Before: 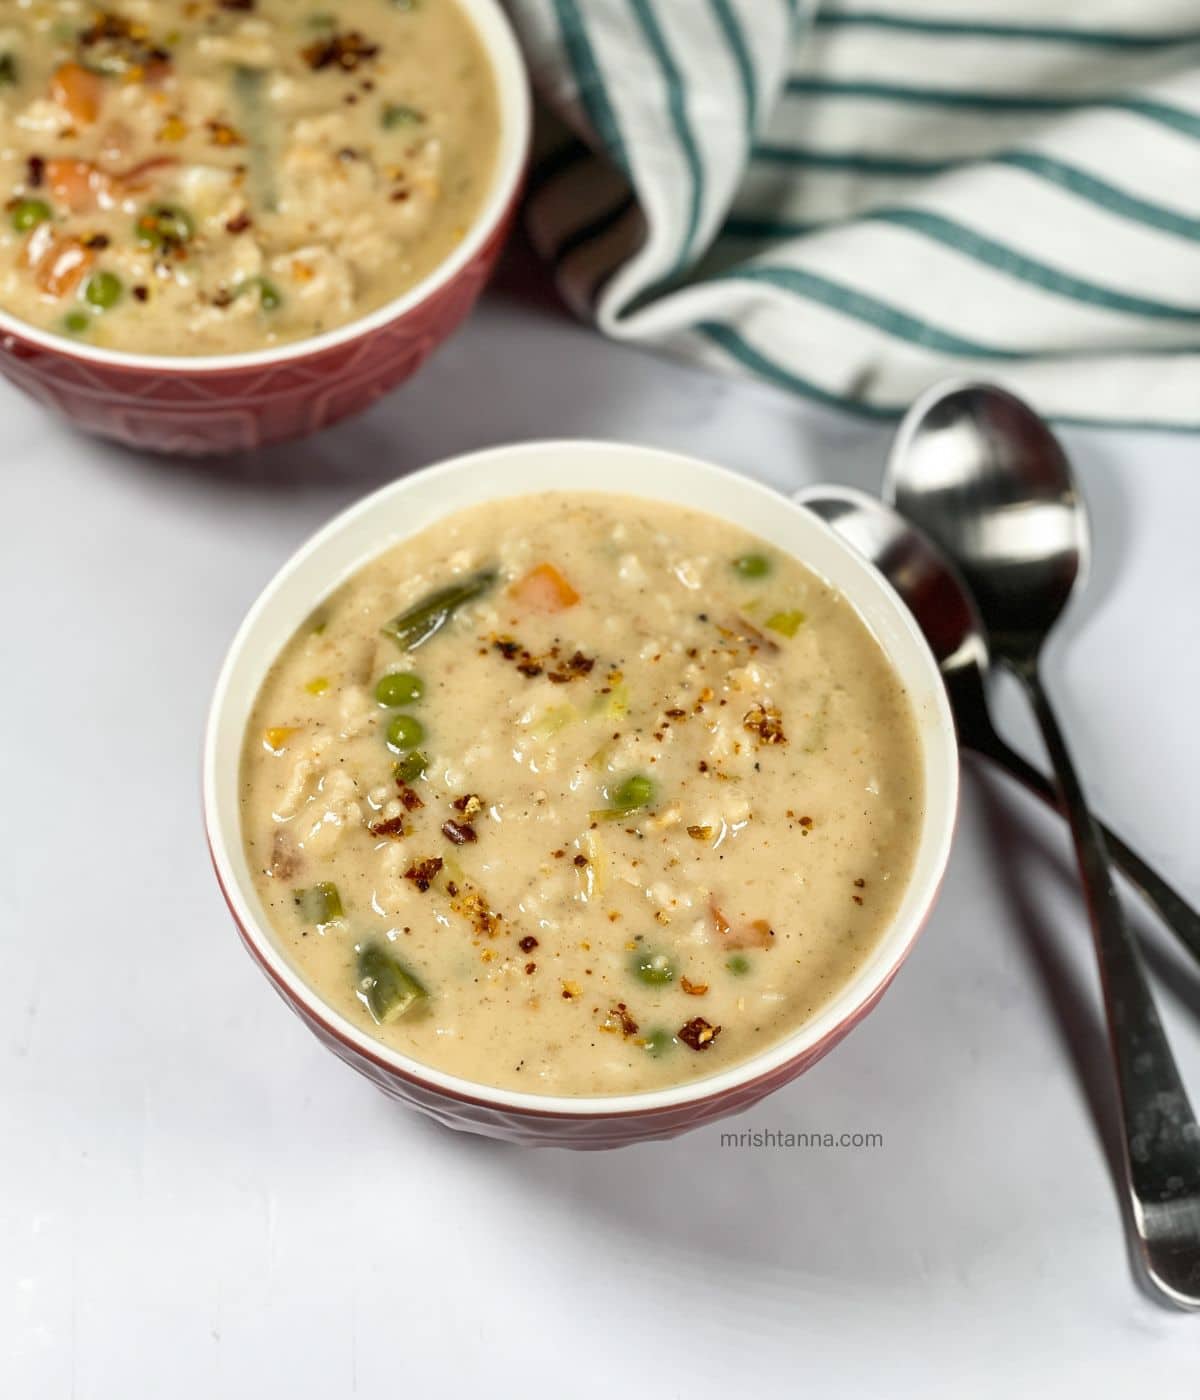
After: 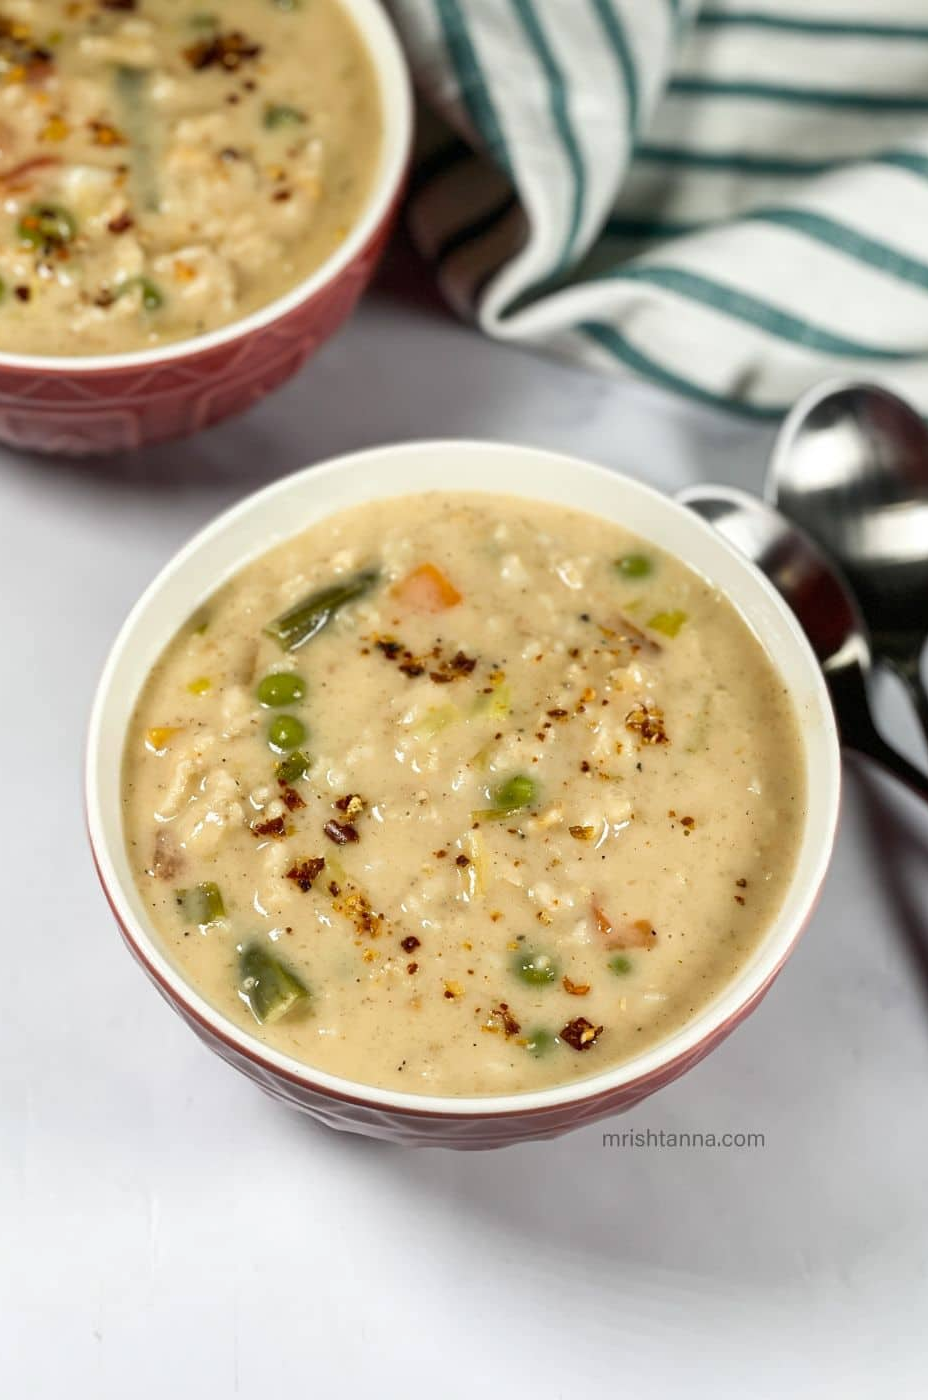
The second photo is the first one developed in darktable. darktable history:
crop: left 9.853%, right 12.792%
tone equalizer: edges refinement/feathering 500, mask exposure compensation -1.57 EV, preserve details no
